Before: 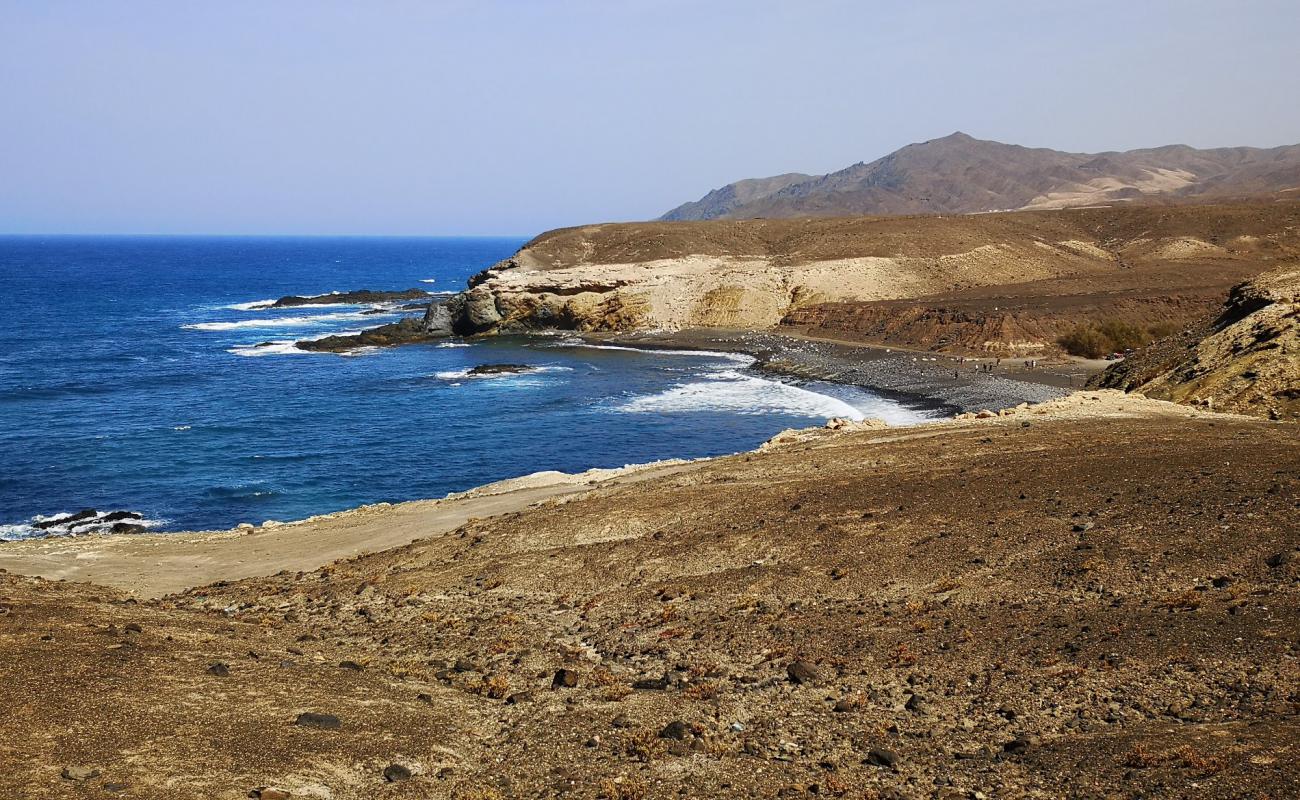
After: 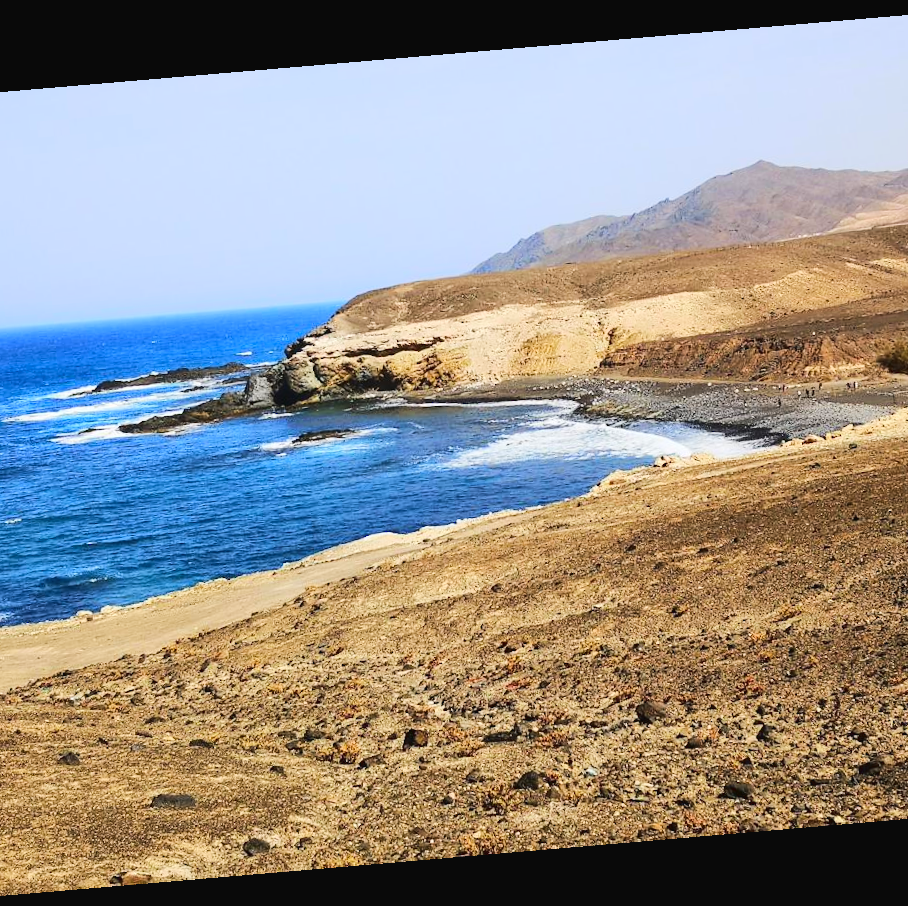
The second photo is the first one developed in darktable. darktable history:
tone curve: curves: ch0 [(0, 0.026) (0.146, 0.158) (0.272, 0.34) (0.453, 0.627) (0.687, 0.829) (1, 1)], color space Lab, linked channels, preserve colors none
rotate and perspective: rotation -4.86°, automatic cropping off
crop and rotate: left 15.055%, right 18.278%
